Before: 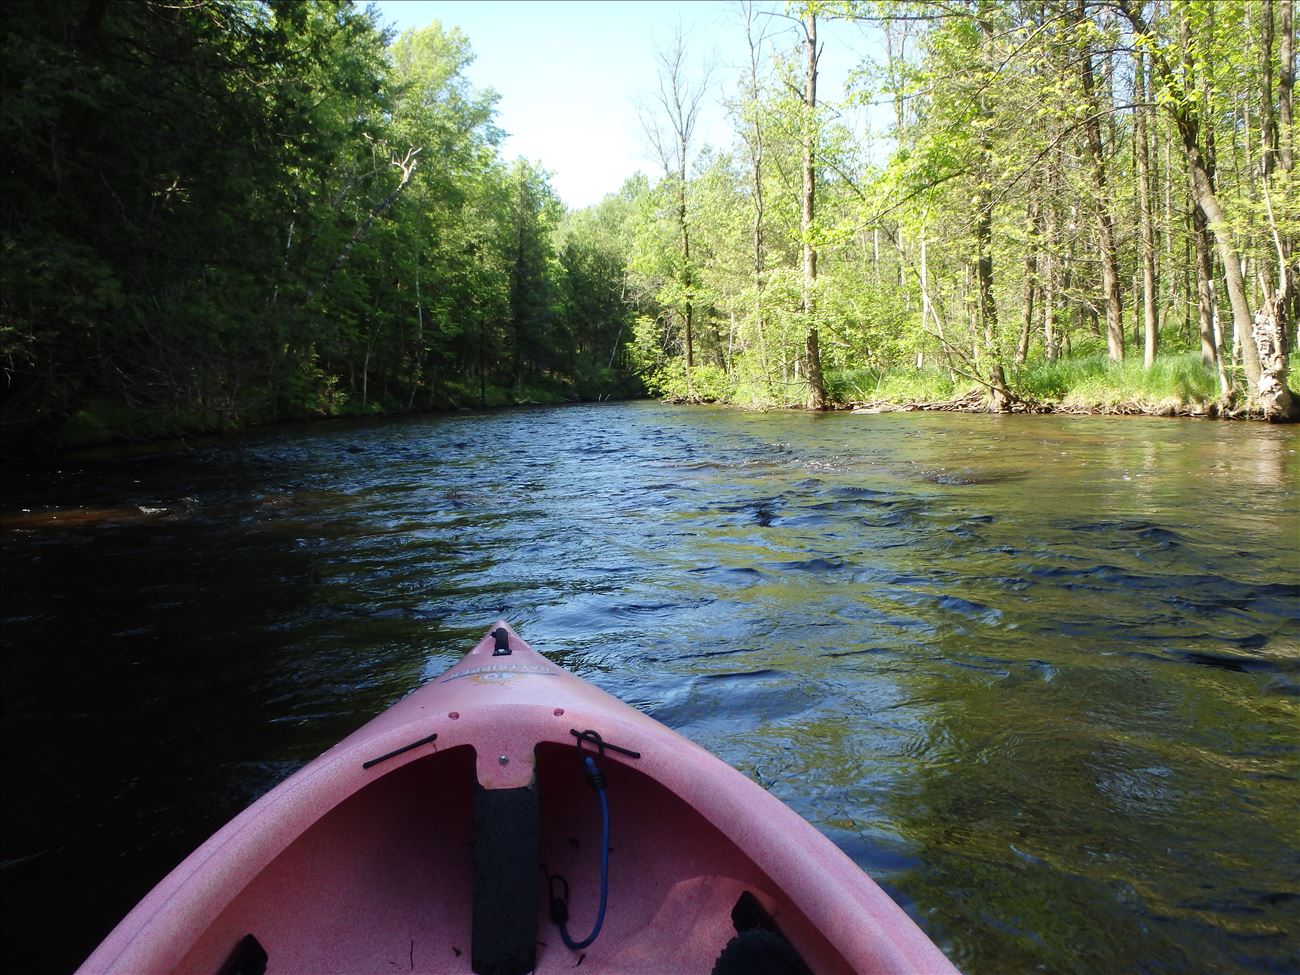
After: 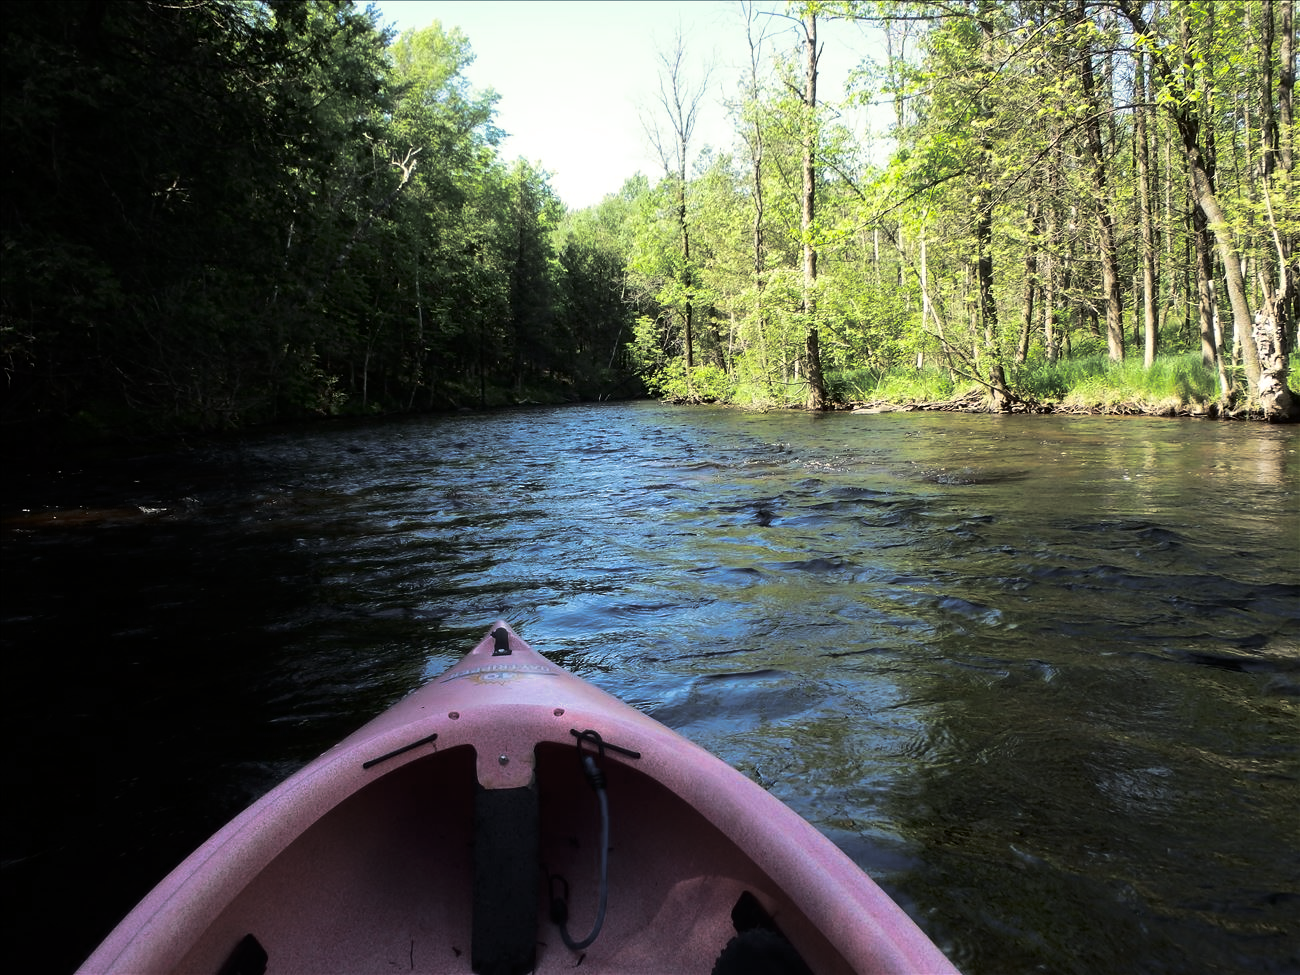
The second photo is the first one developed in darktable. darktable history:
split-toning: shadows › hue 43.2°, shadows › saturation 0, highlights › hue 50.4°, highlights › saturation 1
contrast brightness saturation: contrast 0.12, brightness -0.12, saturation 0.2
